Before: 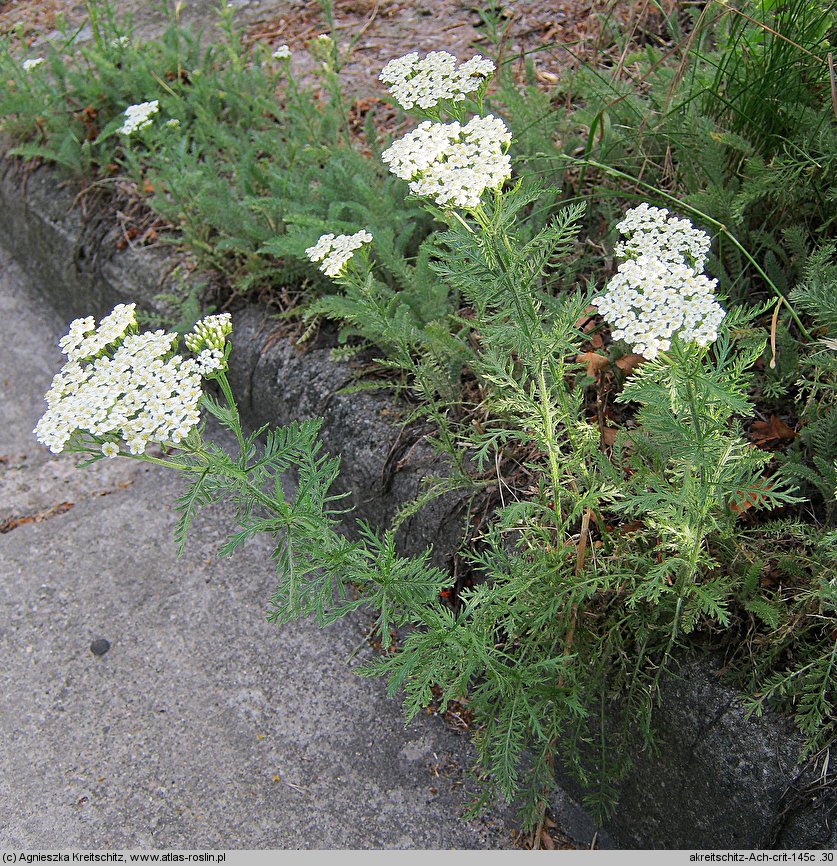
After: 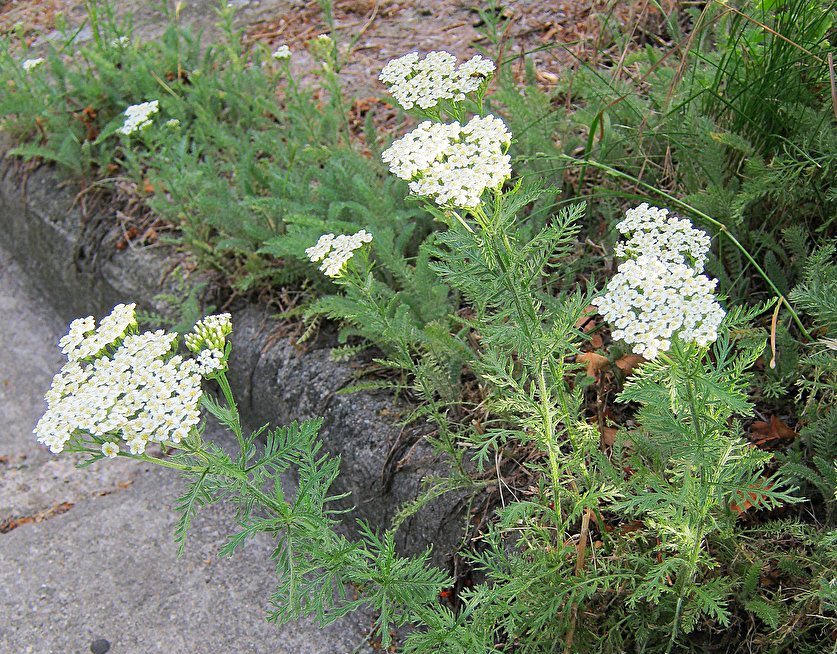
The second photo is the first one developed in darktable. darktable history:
crop: bottom 24.41%
contrast brightness saturation: contrast 0.033, brightness 0.057, saturation 0.124
